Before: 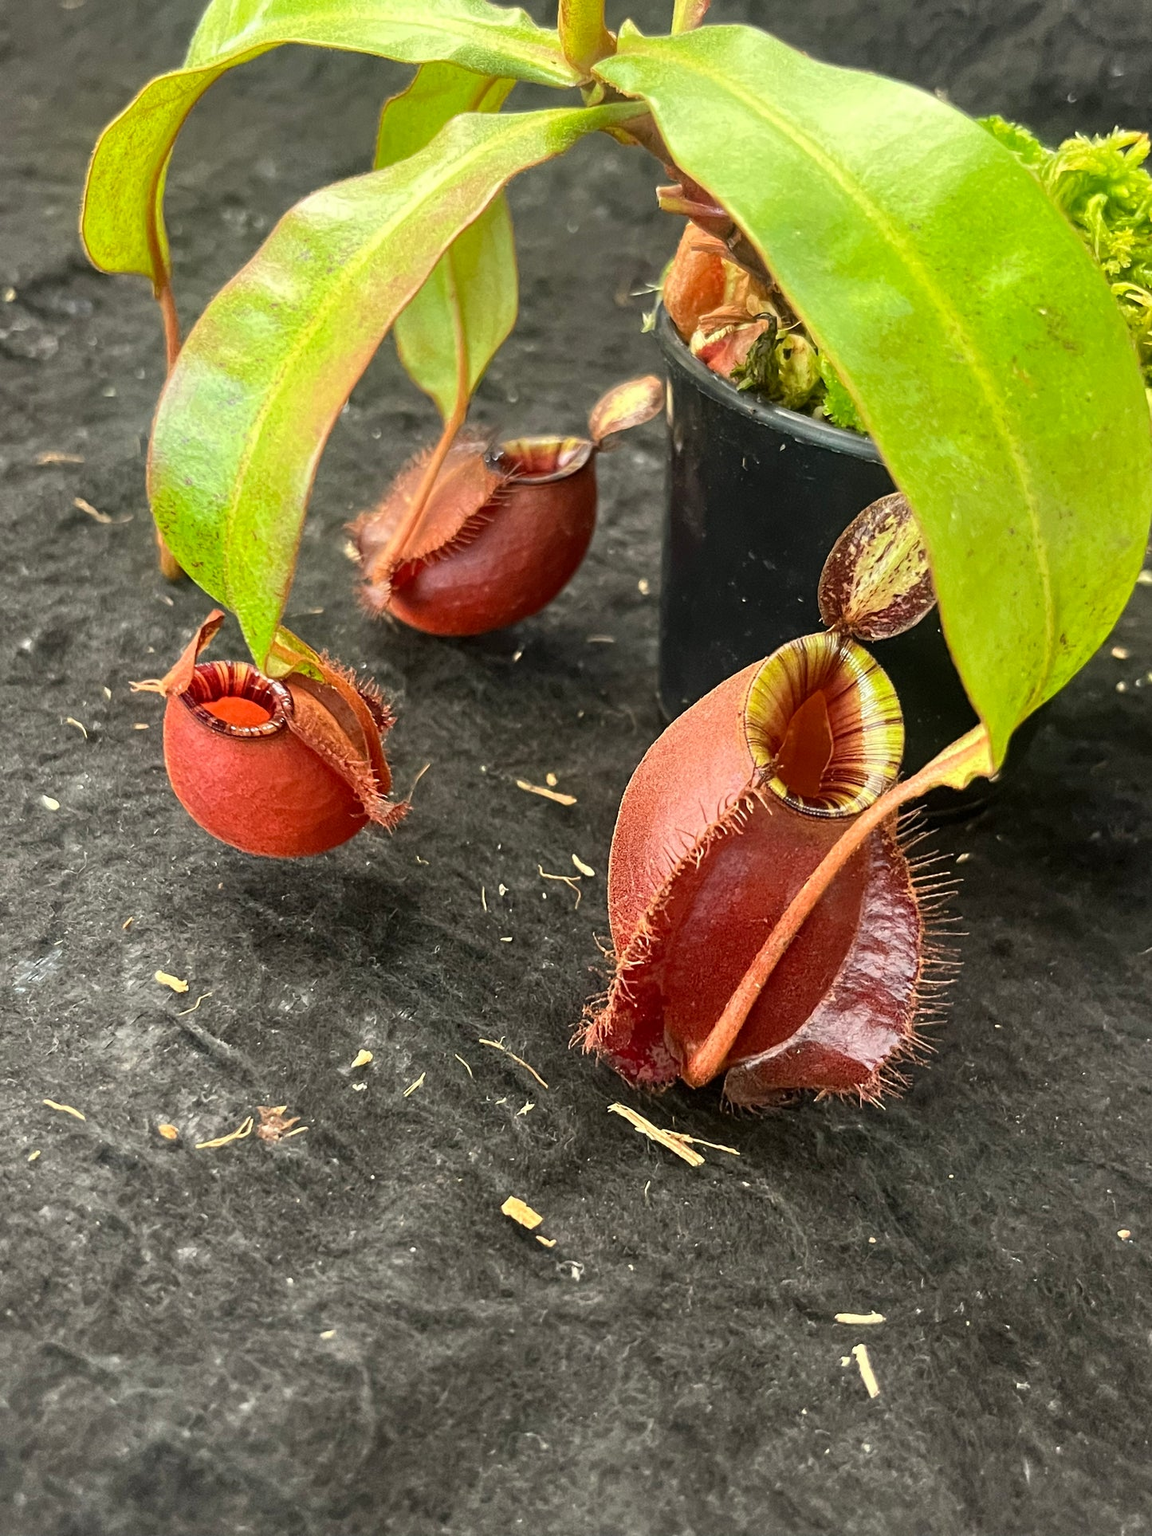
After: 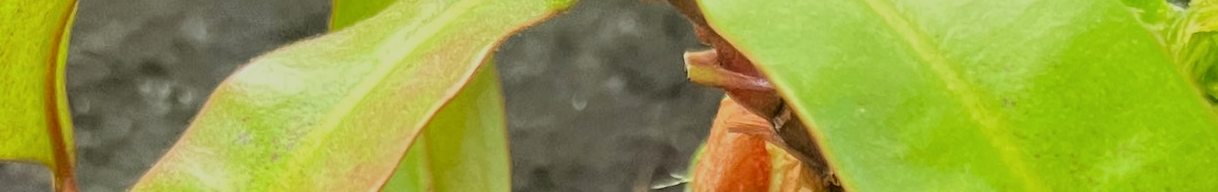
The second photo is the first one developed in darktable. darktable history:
crop and rotate: left 9.644%, top 9.491%, right 6.021%, bottom 80.509%
filmic rgb: black relative exposure -7.65 EV, white relative exposure 4.56 EV, hardness 3.61, color science v6 (2022)
color correction: highlights a* -2.73, highlights b* -2.09, shadows a* 2.41, shadows b* 2.73
